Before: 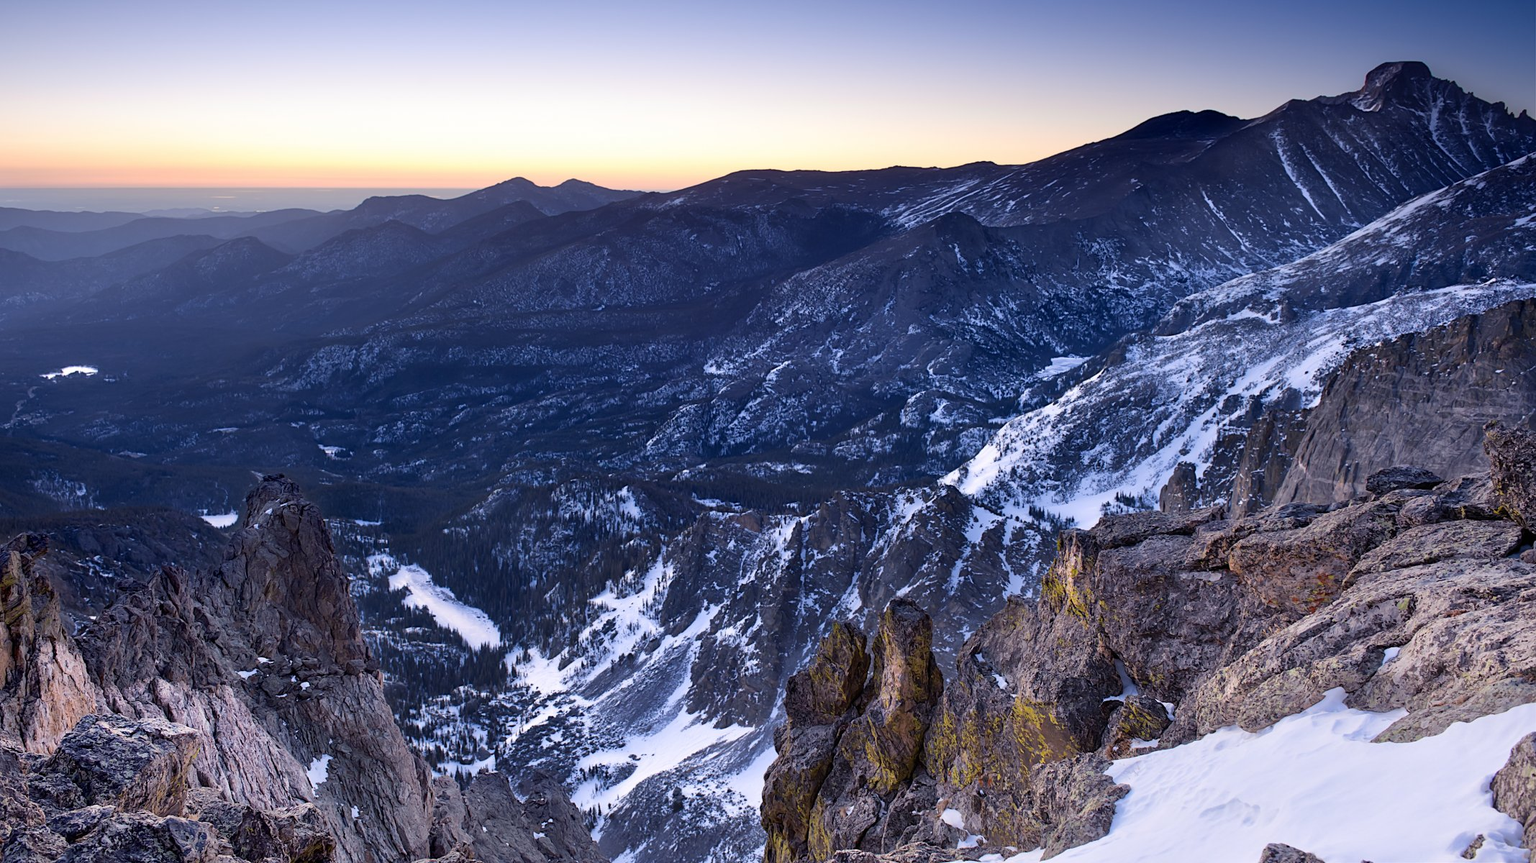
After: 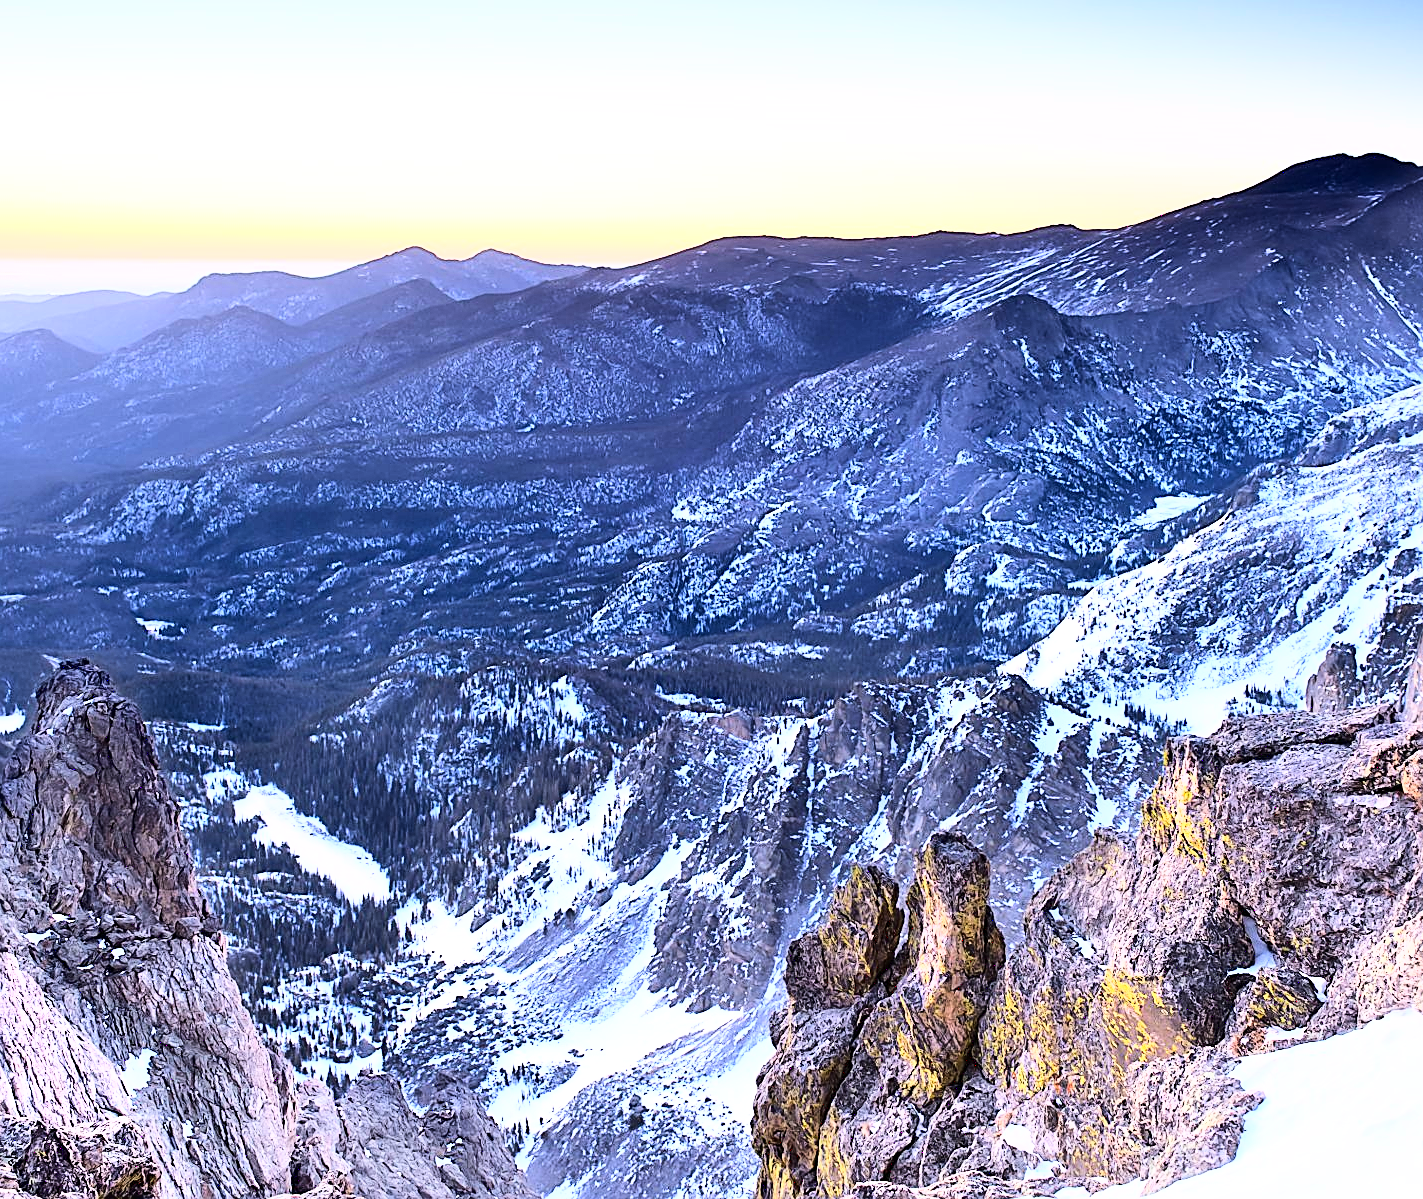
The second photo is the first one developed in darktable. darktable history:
sharpen: on, module defaults
crop and rotate: left 14.368%, right 18.941%
exposure: black level correction 0, exposure 0.892 EV, compensate exposure bias true, compensate highlight preservation false
base curve: curves: ch0 [(0, 0.003) (0.001, 0.002) (0.006, 0.004) (0.02, 0.022) (0.048, 0.086) (0.094, 0.234) (0.162, 0.431) (0.258, 0.629) (0.385, 0.8) (0.548, 0.918) (0.751, 0.988) (1, 1)]
